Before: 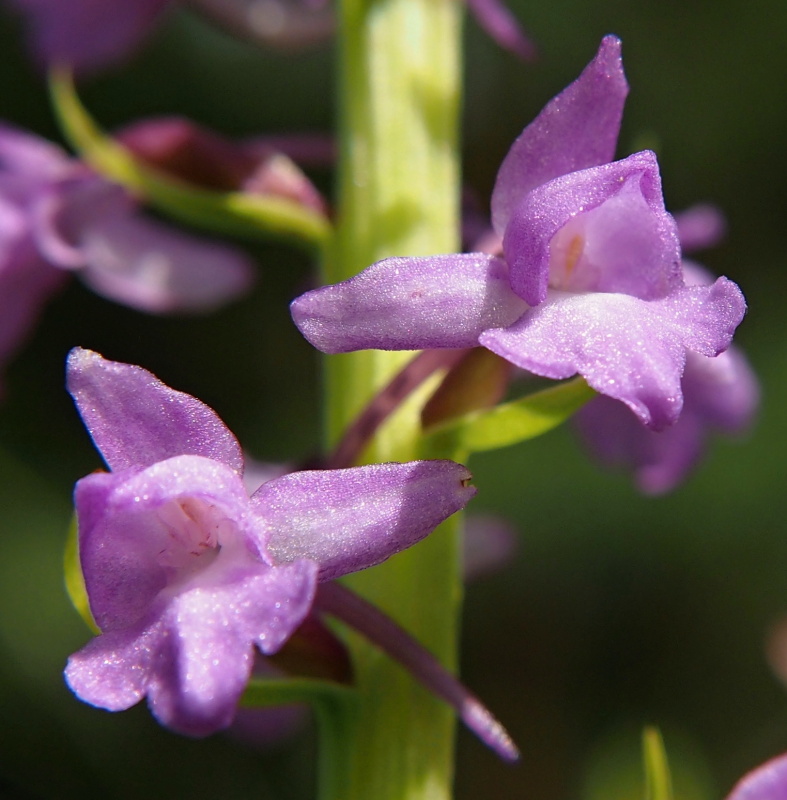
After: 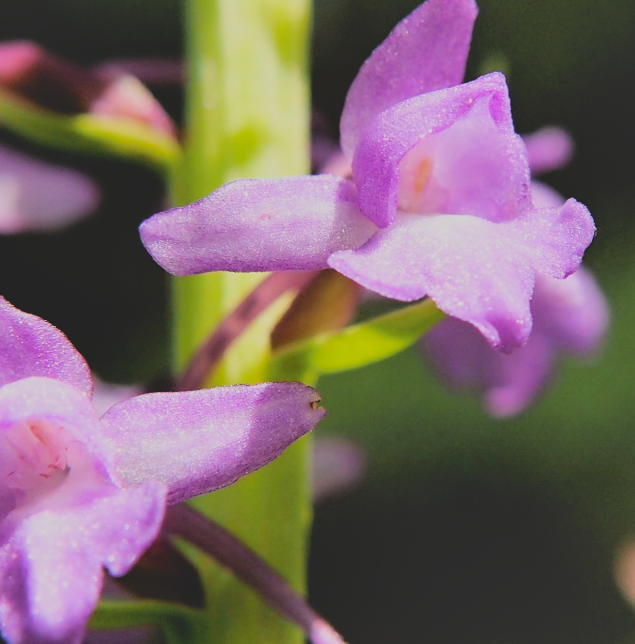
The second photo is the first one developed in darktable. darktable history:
filmic rgb: black relative exposure -5.12 EV, white relative exposure 3.98 EV, hardness 2.89, contrast 1.297, highlights saturation mix -9.65%
crop: left 19.294%, top 9.868%, right 0%, bottom 9.589%
contrast brightness saturation: contrast -0.276
exposure: exposure 0.587 EV, compensate highlight preservation false
shadows and highlights: low approximation 0.01, soften with gaussian
tone equalizer: -8 EV -0.41 EV, -7 EV -0.384 EV, -6 EV -0.298 EV, -5 EV -0.19 EV, -3 EV 0.227 EV, -2 EV 0.31 EV, -1 EV 0.371 EV, +0 EV 0.393 EV, mask exposure compensation -0.512 EV
